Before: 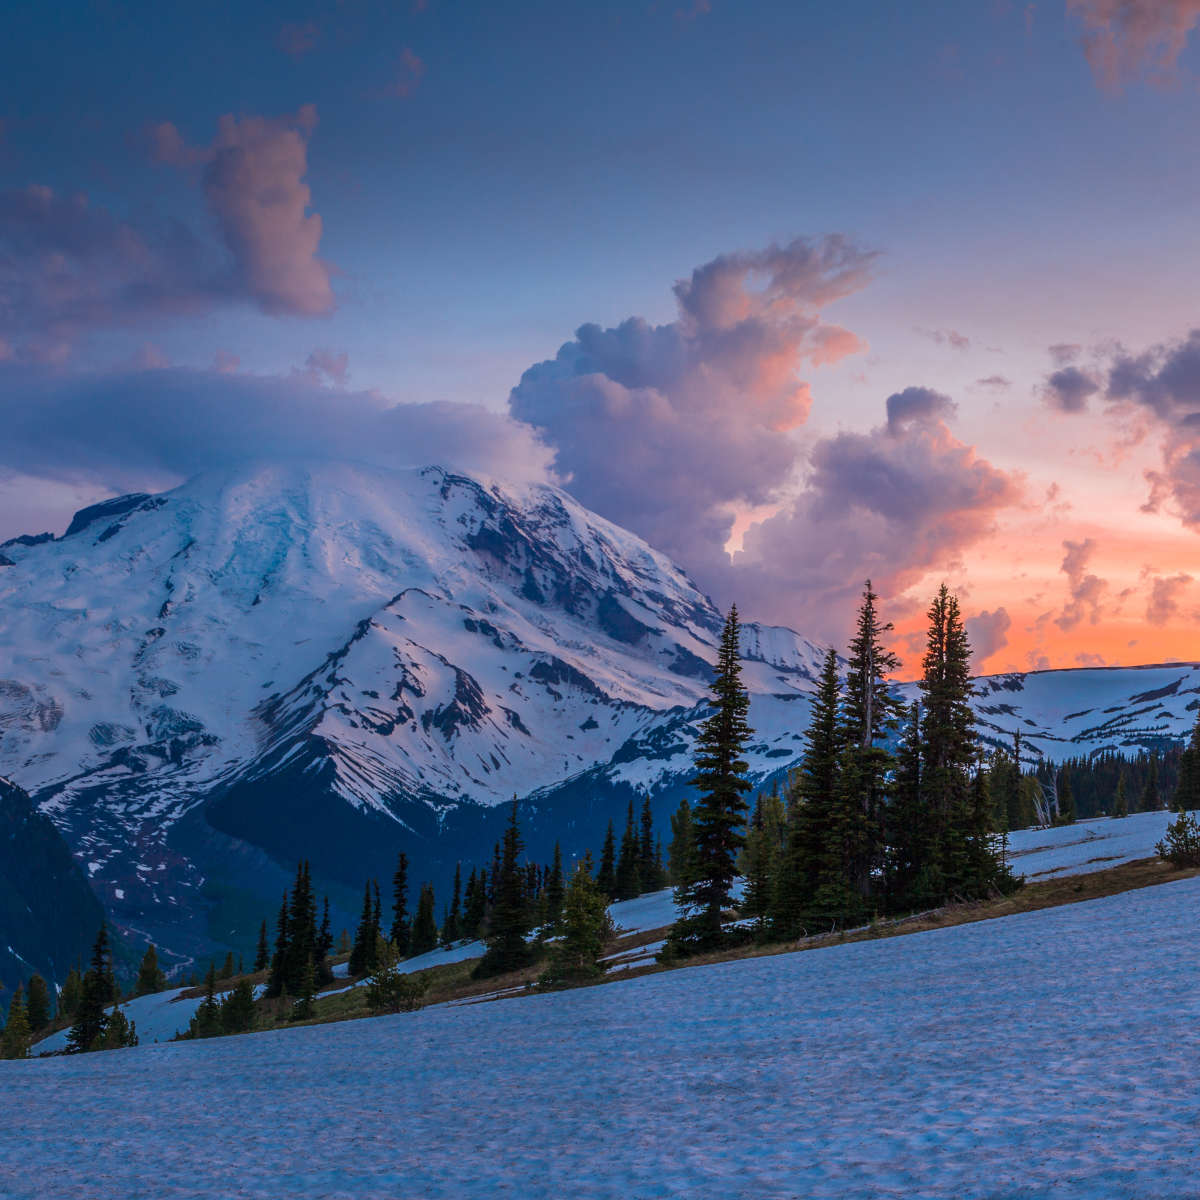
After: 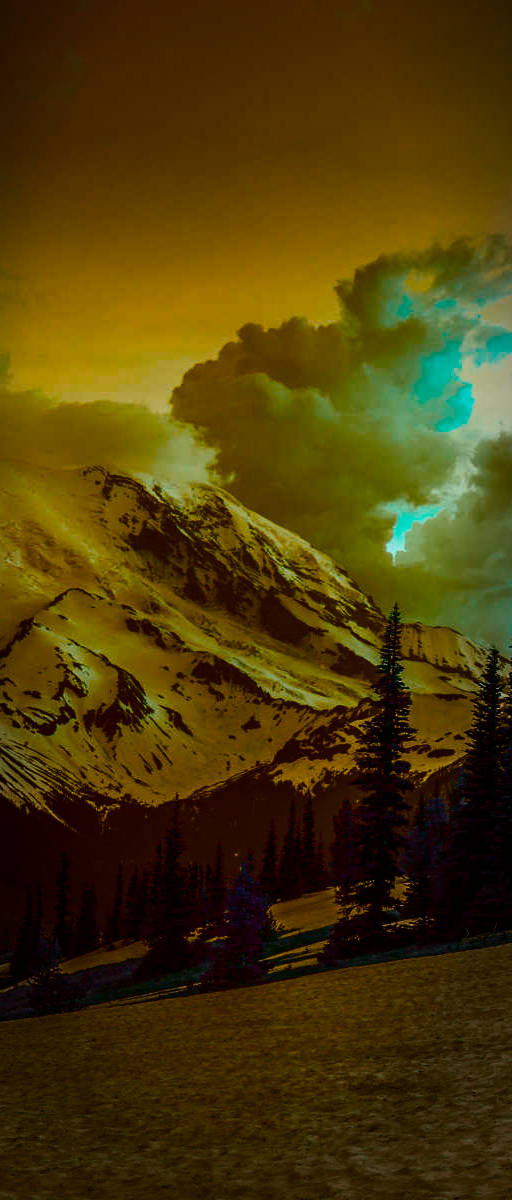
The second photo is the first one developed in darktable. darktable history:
contrast brightness saturation: contrast 0.242, brightness -0.241, saturation 0.137
vignetting: center (-0.066, -0.311), automatic ratio true
crop: left 28.235%, right 29.097%
color balance rgb: power › chroma 2.508%, power › hue 71.02°, highlights gain › chroma 0.922%, highlights gain › hue 26.66°, perceptual saturation grading › global saturation 31.276%, hue shift 177.91°, global vibrance 49.848%, contrast 0.601%
